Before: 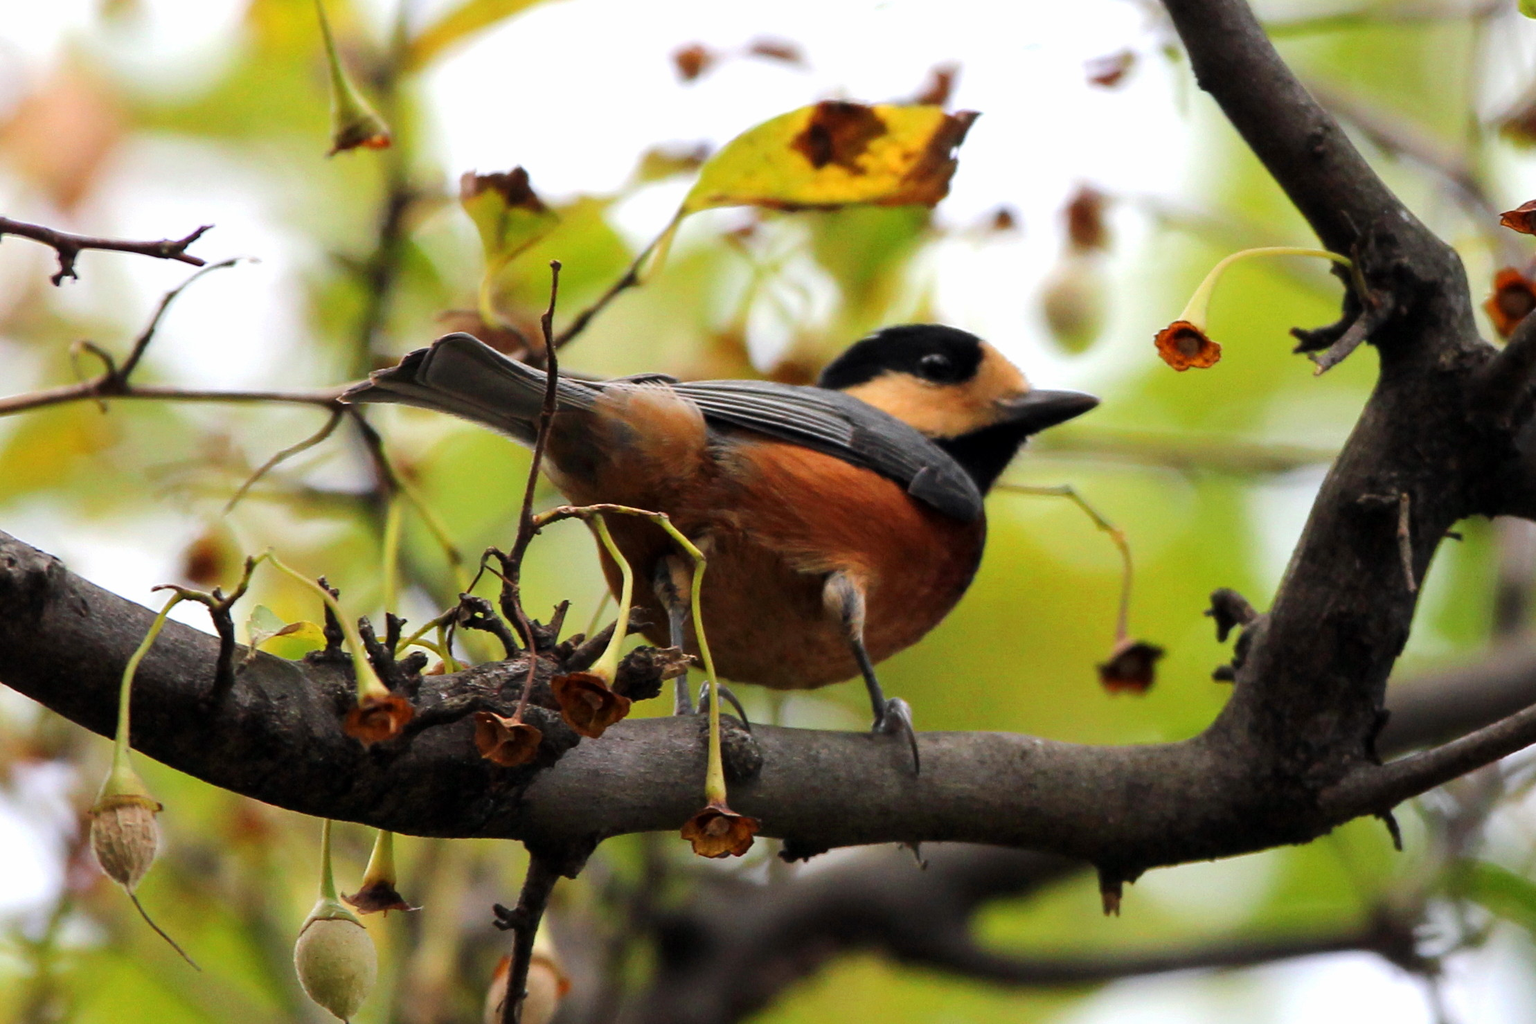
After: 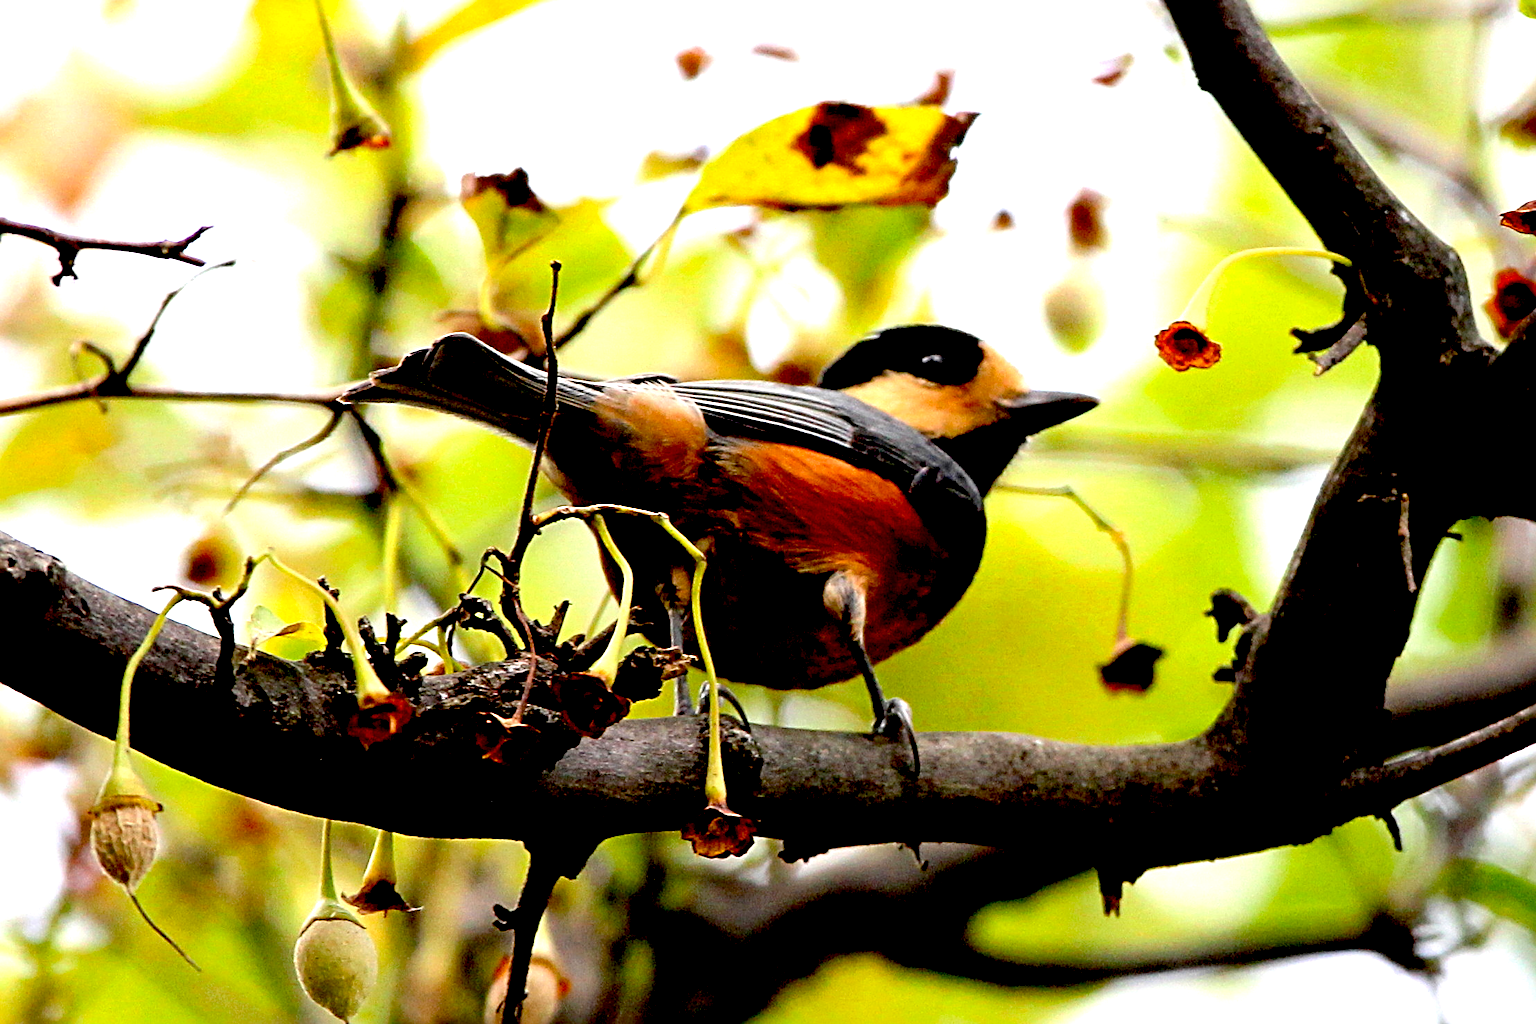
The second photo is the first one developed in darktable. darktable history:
exposure: black level correction 0.035, exposure 0.9 EV, compensate highlight preservation false
sharpen: radius 4
